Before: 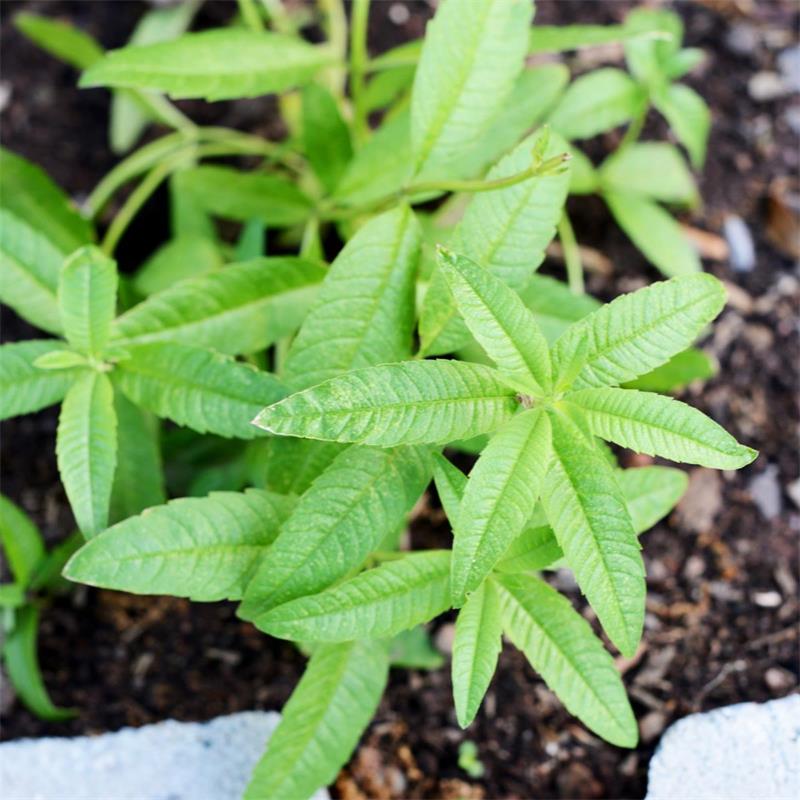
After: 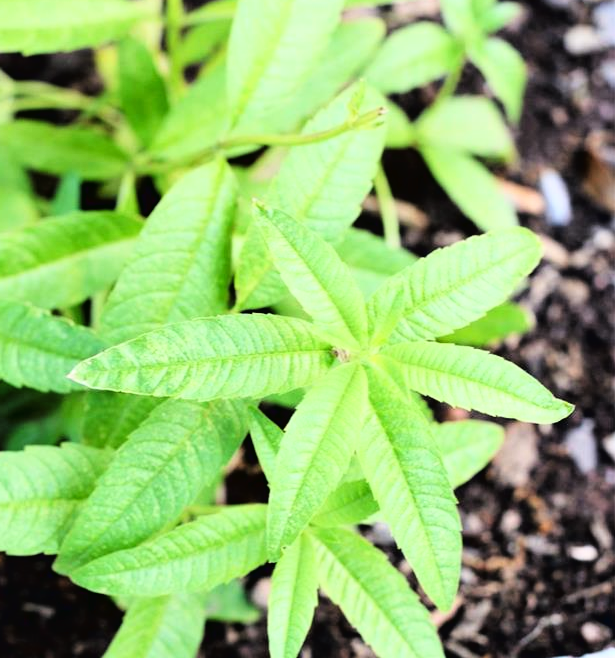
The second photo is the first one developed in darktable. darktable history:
crop: left 23.095%, top 5.827%, bottom 11.854%
color zones: curves: ch1 [(0, 0.469) (0.01, 0.469) (0.12, 0.446) (0.248, 0.469) (0.5, 0.5) (0.748, 0.5) (0.99, 0.469) (1, 0.469)]
tone curve: curves: ch0 [(0, 0.016) (0.11, 0.039) (0.259, 0.235) (0.383, 0.437) (0.499, 0.597) (0.733, 0.867) (0.843, 0.948) (1, 1)], color space Lab, linked channels, preserve colors none
